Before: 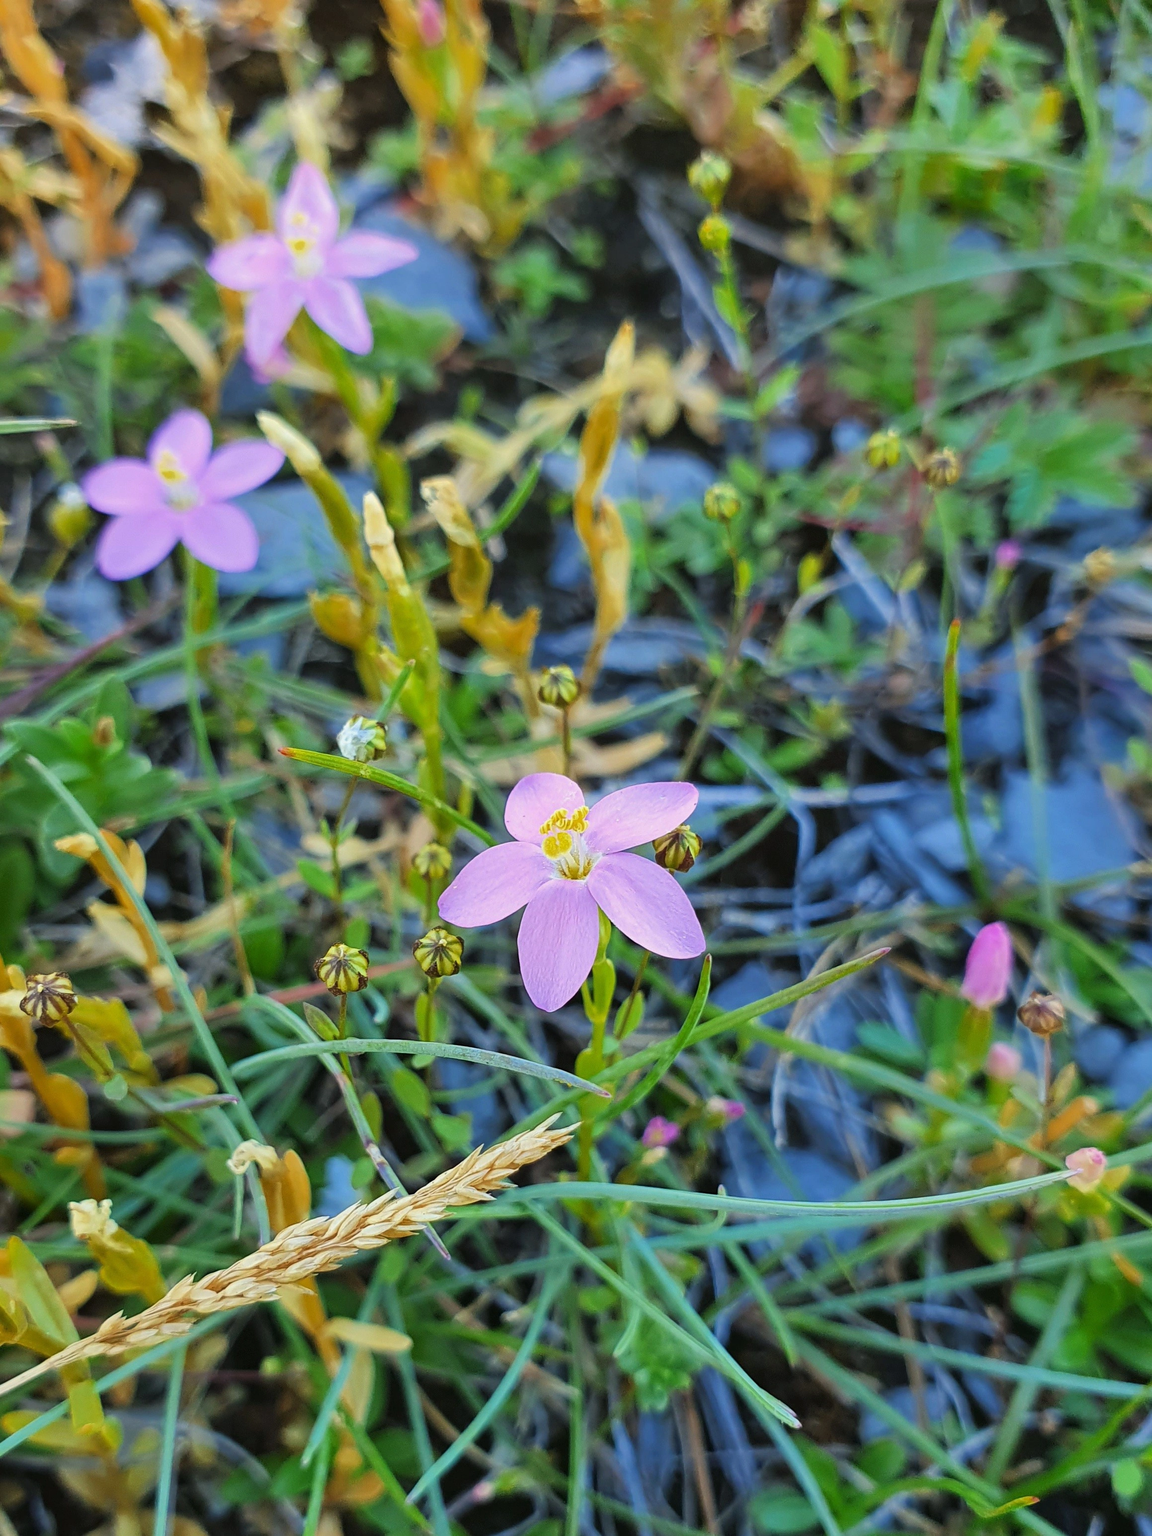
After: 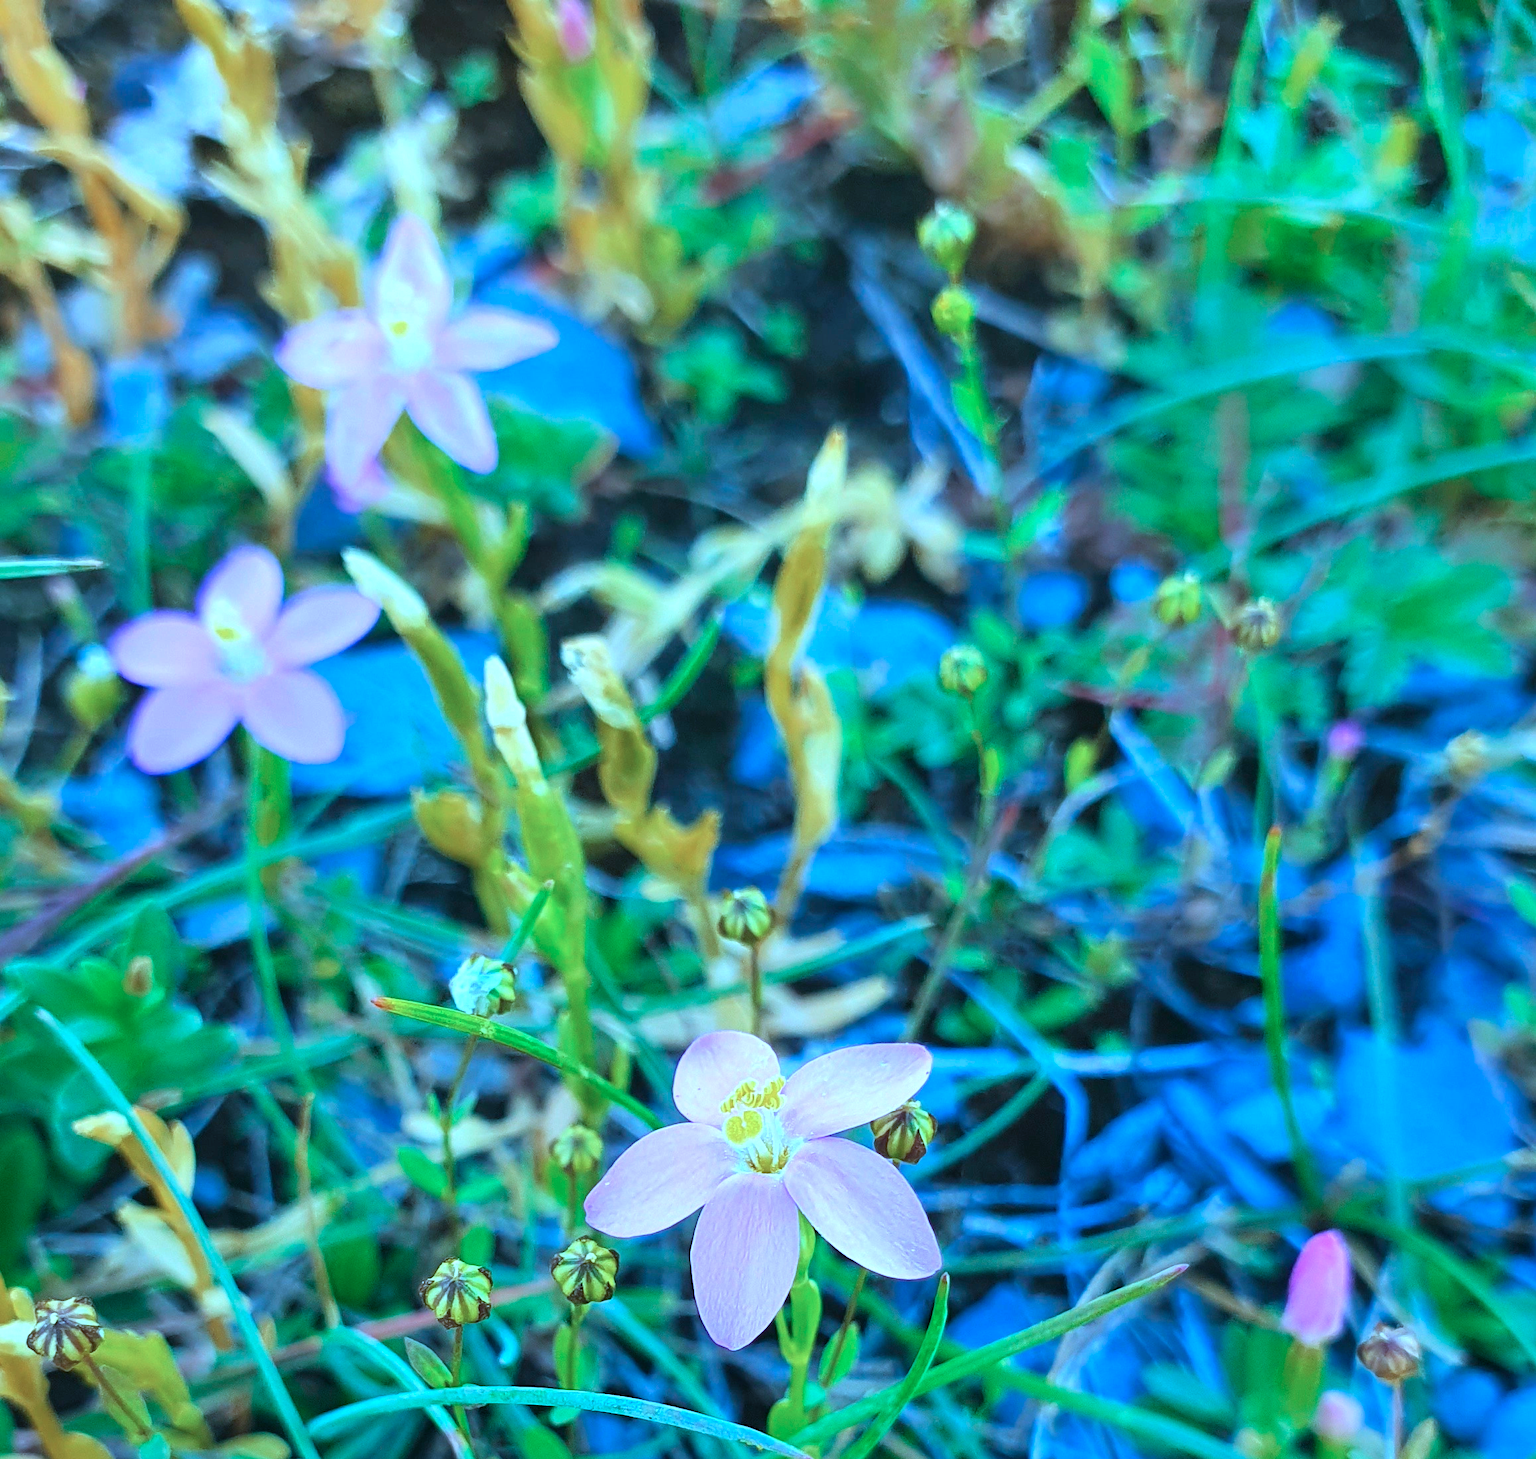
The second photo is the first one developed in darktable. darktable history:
color calibration: illuminant custom, x 0.433, y 0.395, temperature 3106.5 K
crop: bottom 28.733%
exposure: black level correction 0, exposure 0.499 EV, compensate highlight preservation false
